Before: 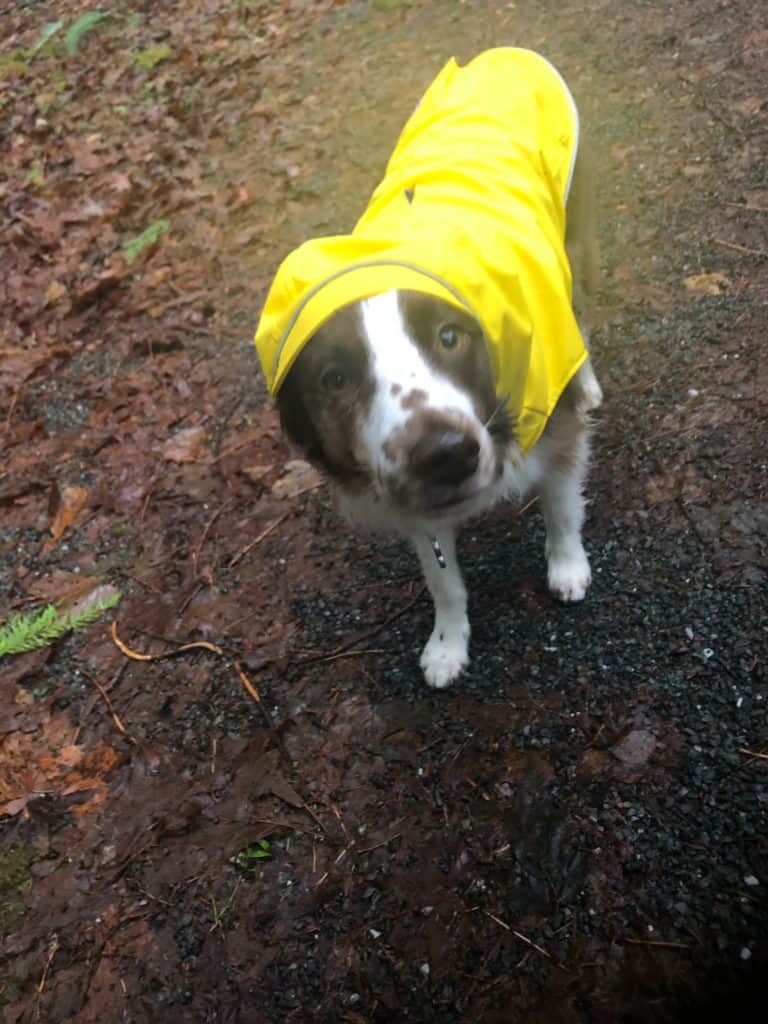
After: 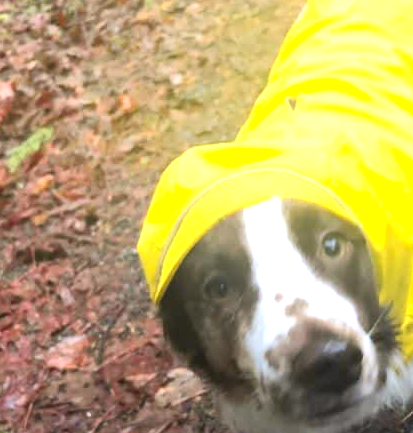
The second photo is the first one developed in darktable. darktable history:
exposure: exposure 0.921 EV, compensate highlight preservation false
crop: left 15.306%, top 9.065%, right 30.789%, bottom 48.638%
tone curve: curves: ch0 [(0, 0.024) (0.119, 0.146) (0.474, 0.485) (0.718, 0.739) (0.817, 0.839) (1, 0.998)]; ch1 [(0, 0) (0.377, 0.416) (0.439, 0.451) (0.477, 0.485) (0.501, 0.503) (0.538, 0.544) (0.58, 0.613) (0.664, 0.7) (0.783, 0.804) (1, 1)]; ch2 [(0, 0) (0.38, 0.405) (0.463, 0.456) (0.498, 0.497) (0.524, 0.535) (0.578, 0.576) (0.648, 0.665) (1, 1)], color space Lab, independent channels, preserve colors none
contrast brightness saturation: contrast 0.08, saturation 0.02
